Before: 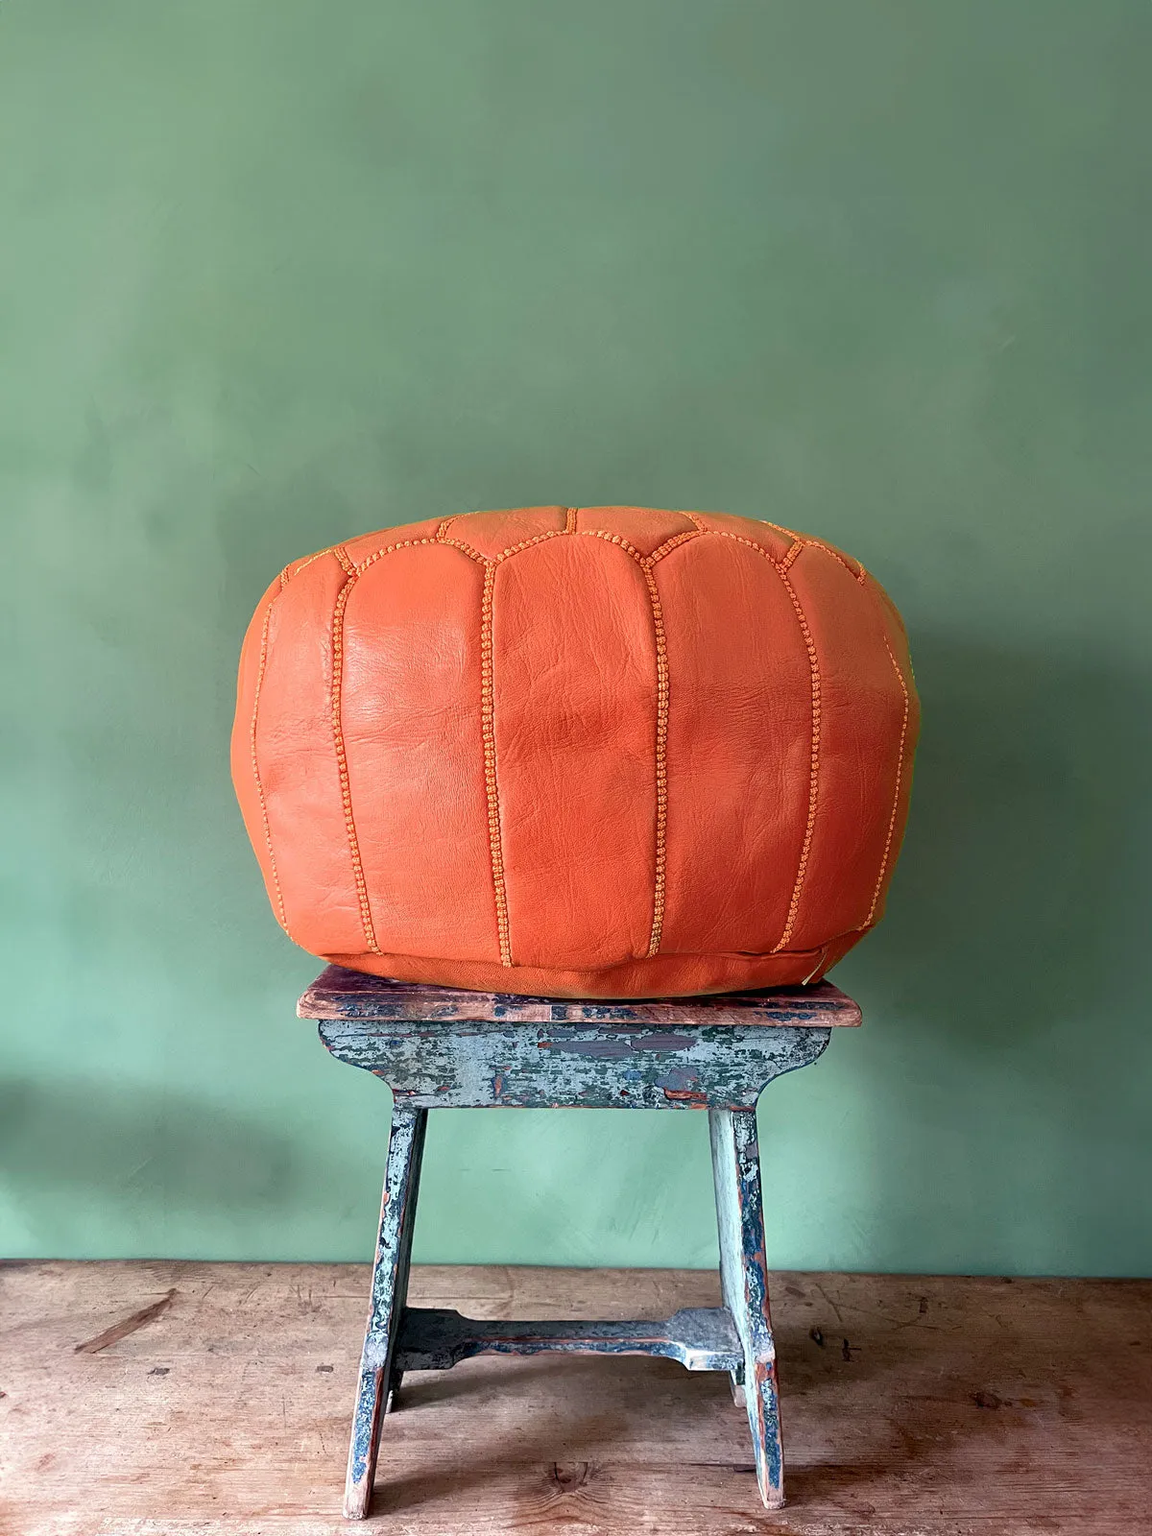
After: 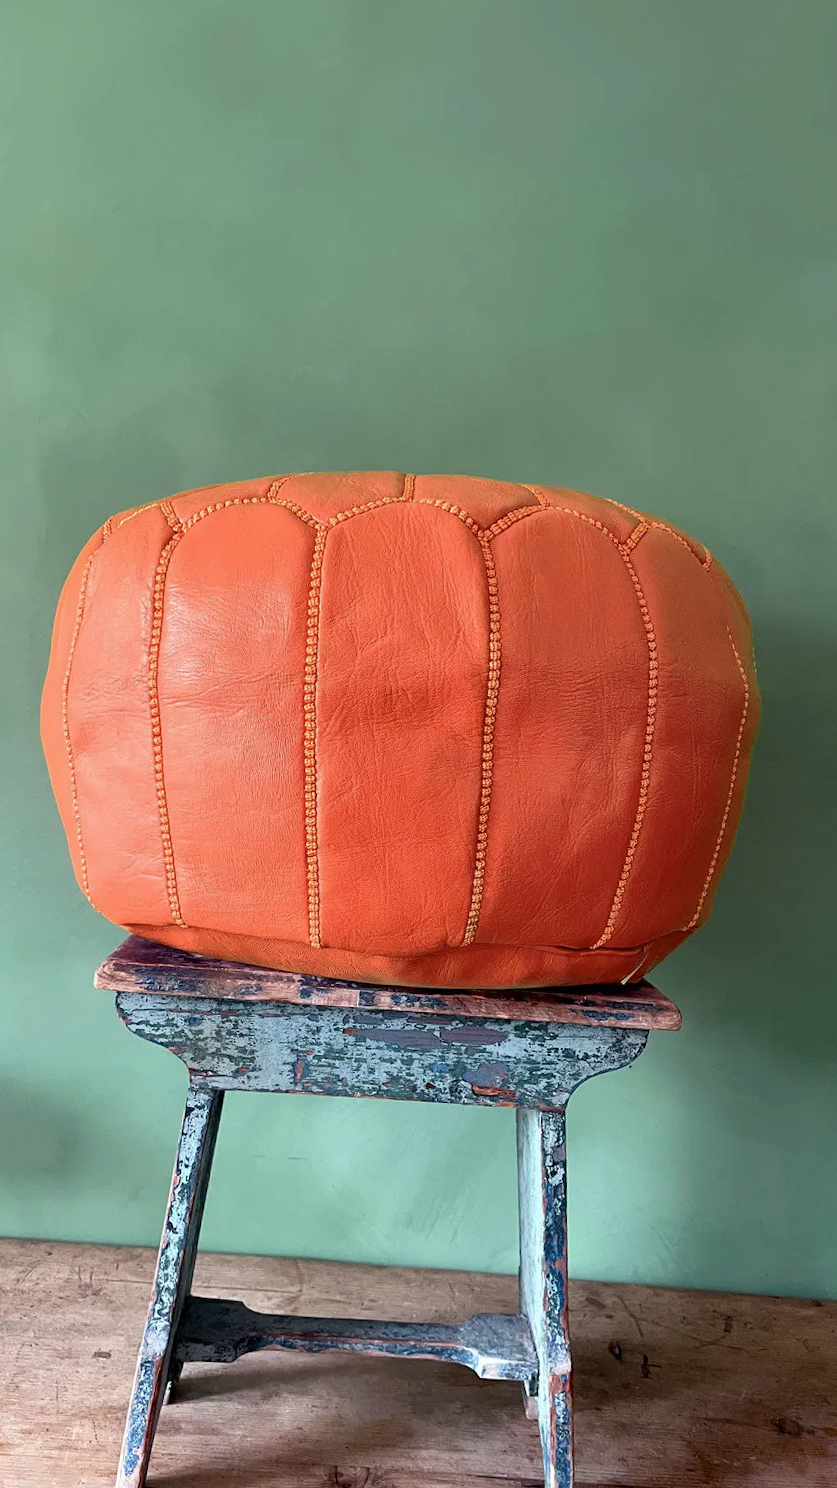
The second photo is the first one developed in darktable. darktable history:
crop and rotate: angle -3.27°, left 14.277%, top 0.028%, right 10.766%, bottom 0.028%
white balance: red 0.986, blue 1.01
